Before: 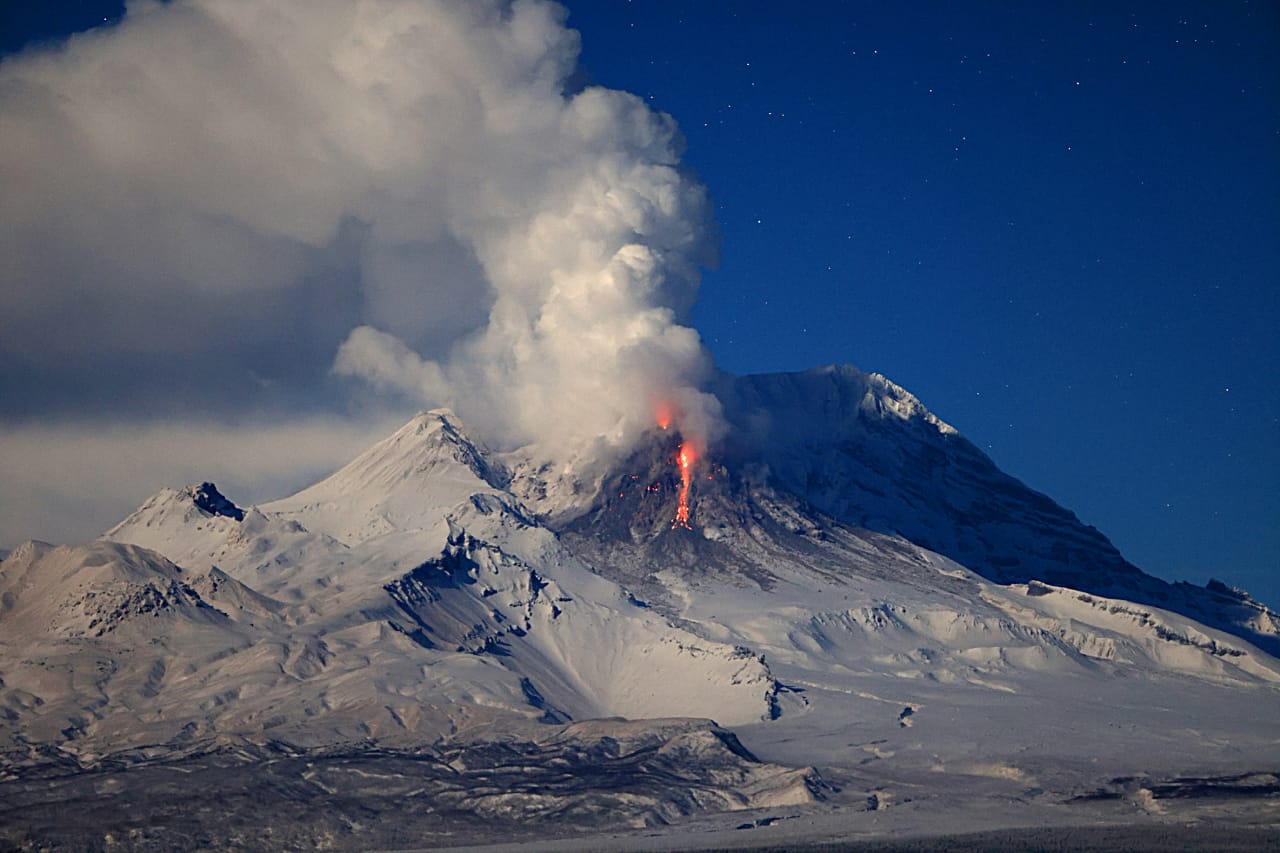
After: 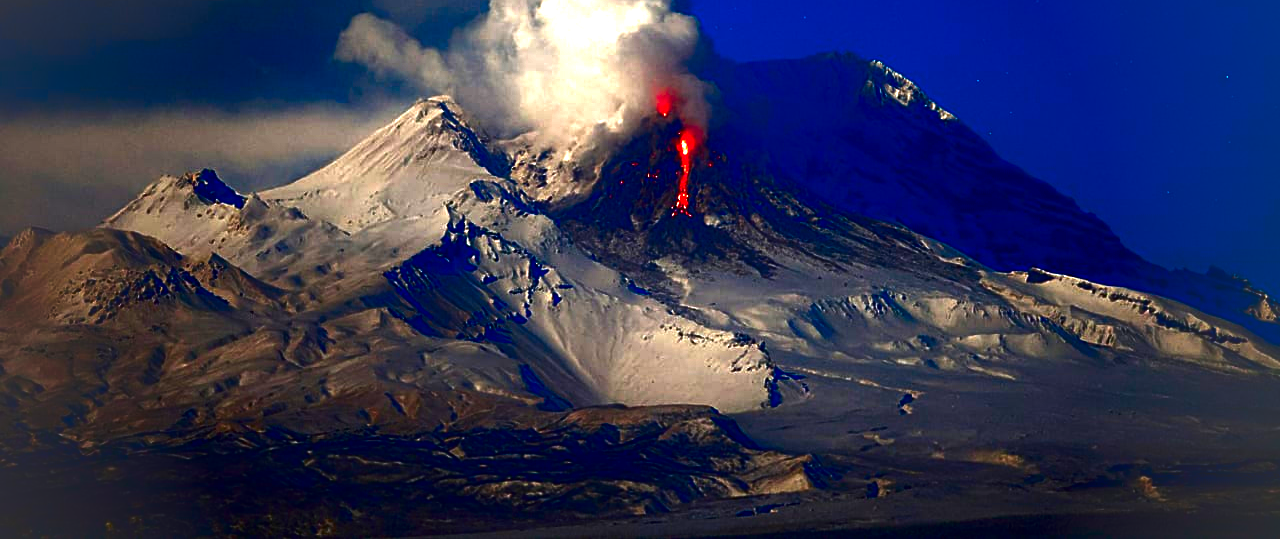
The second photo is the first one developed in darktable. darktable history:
vignetting: fall-off start 74.37%, fall-off radius 65.84%, brightness 0.049, saturation -0.001
crop and rotate: top 36.727%
contrast brightness saturation: brightness -0.982, saturation 0.993
tone equalizer: -8 EV -1.11 EV, -7 EV -1.03 EV, -6 EV -0.861 EV, -5 EV -0.611 EV, -3 EV 0.558 EV, -2 EV 0.883 EV, -1 EV 0.998 EV, +0 EV 1.07 EV
